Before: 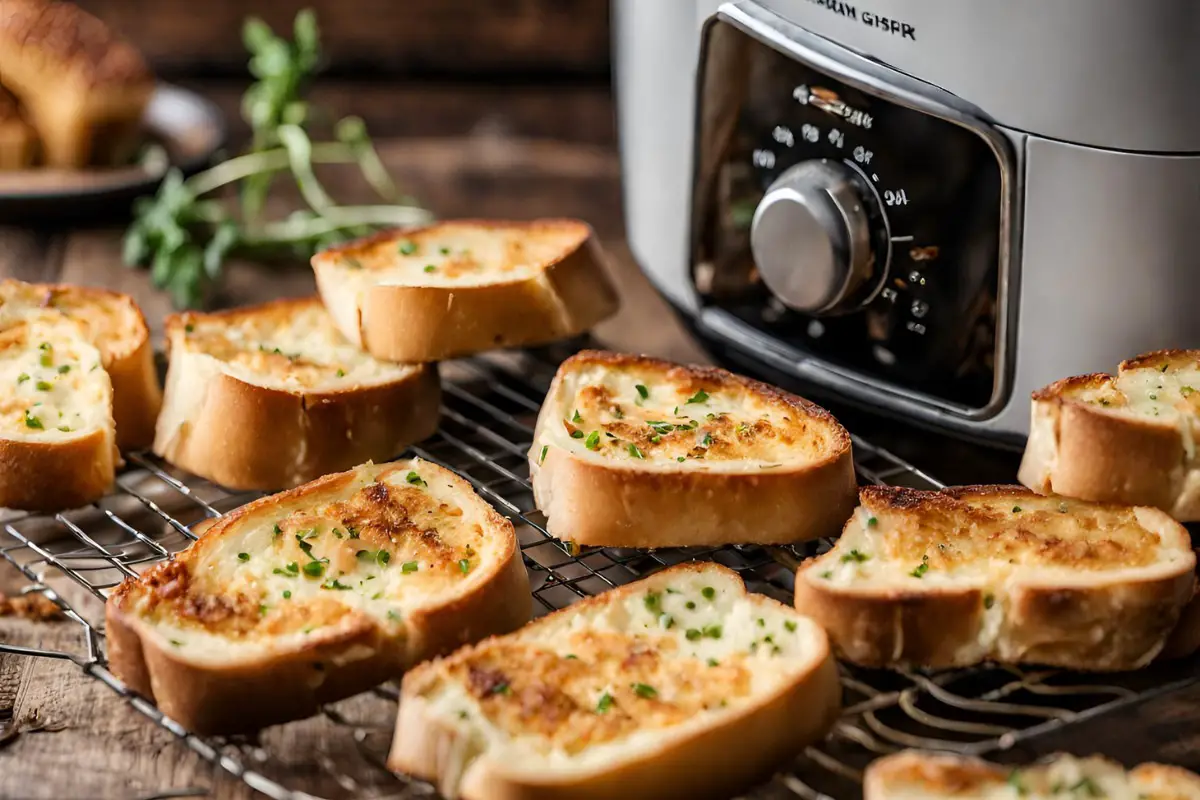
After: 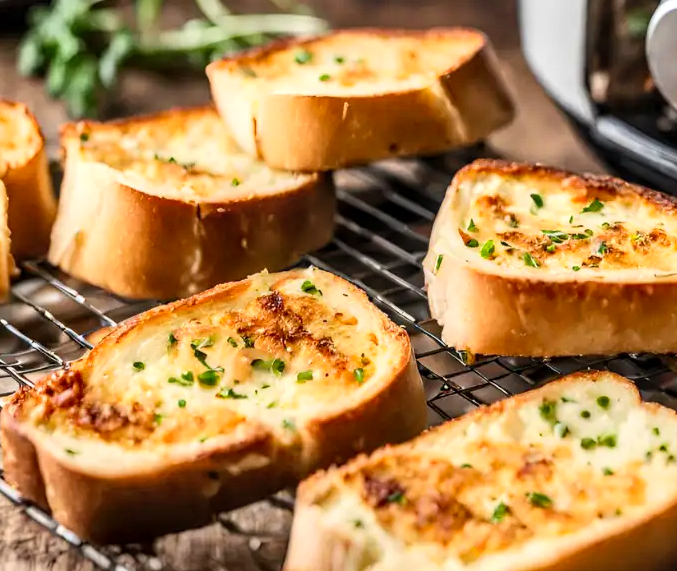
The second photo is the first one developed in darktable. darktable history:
local contrast: detail 130%
crop: left 8.796%, top 23.934%, right 34.712%, bottom 4.615%
contrast brightness saturation: contrast 0.203, brightness 0.159, saturation 0.229
